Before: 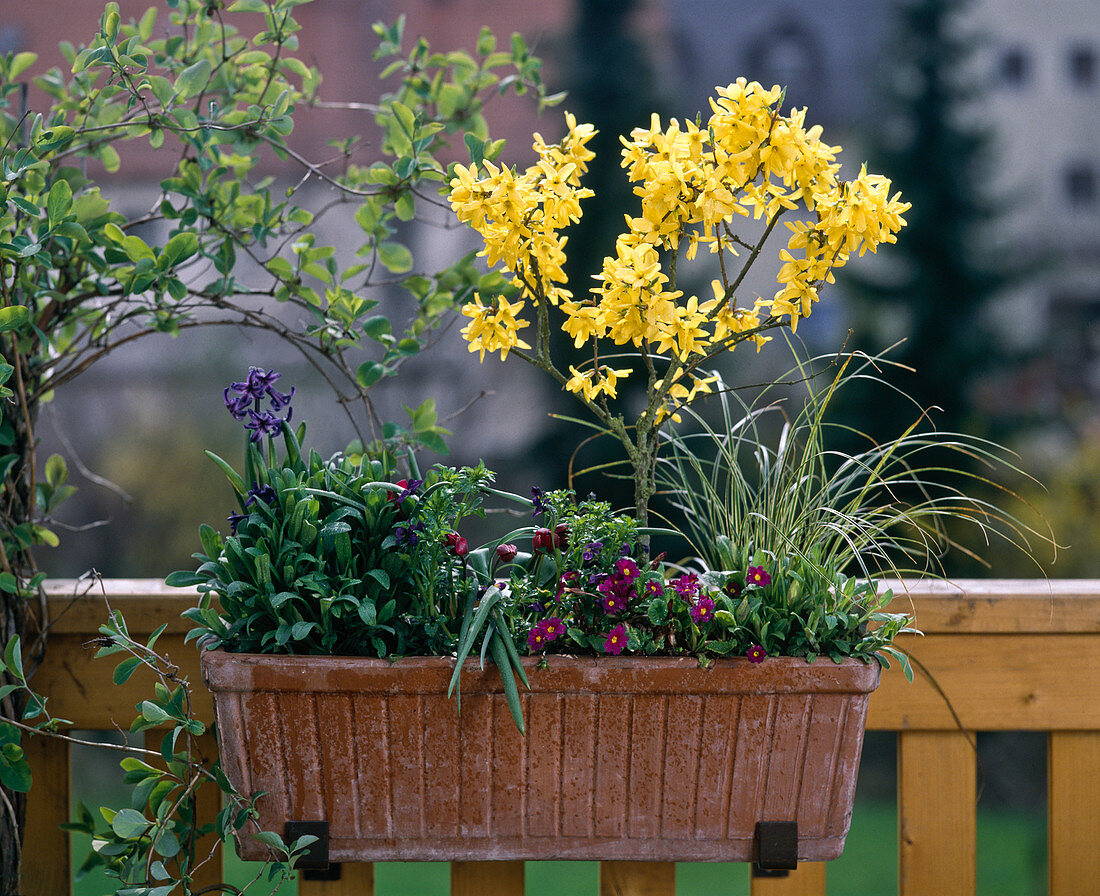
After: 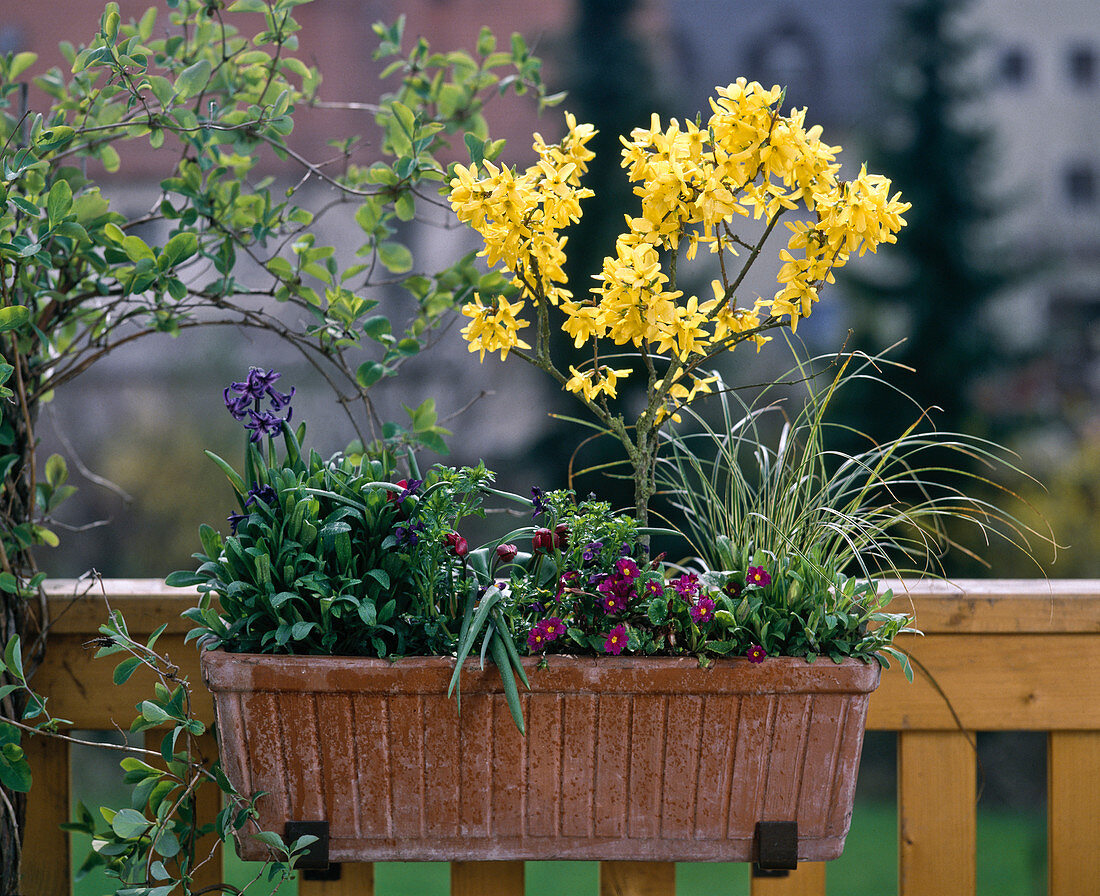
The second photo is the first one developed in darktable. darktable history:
shadows and highlights: shadows 31.04, highlights 1.42, soften with gaussian
